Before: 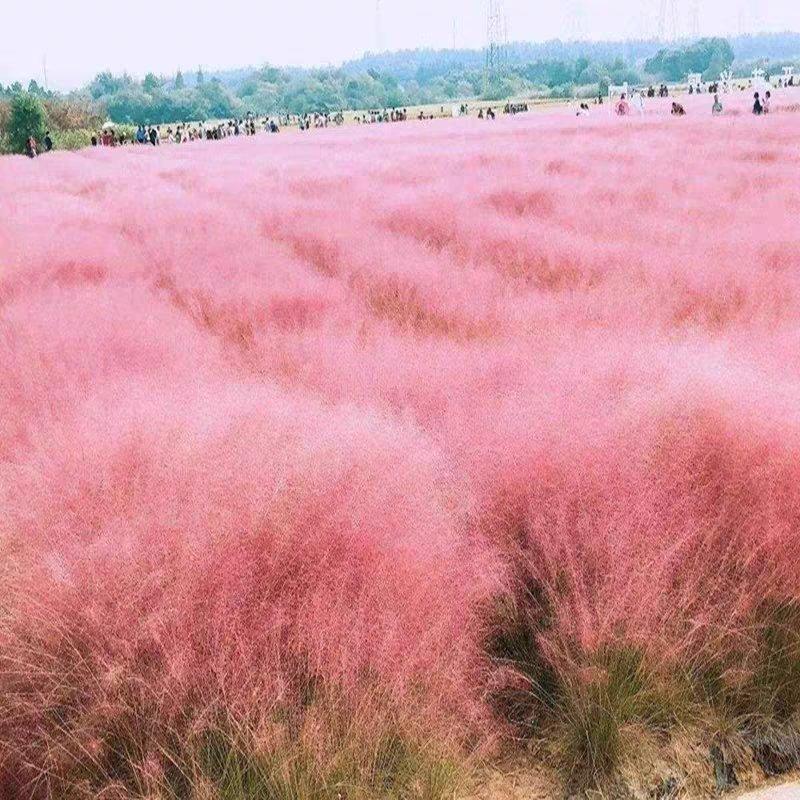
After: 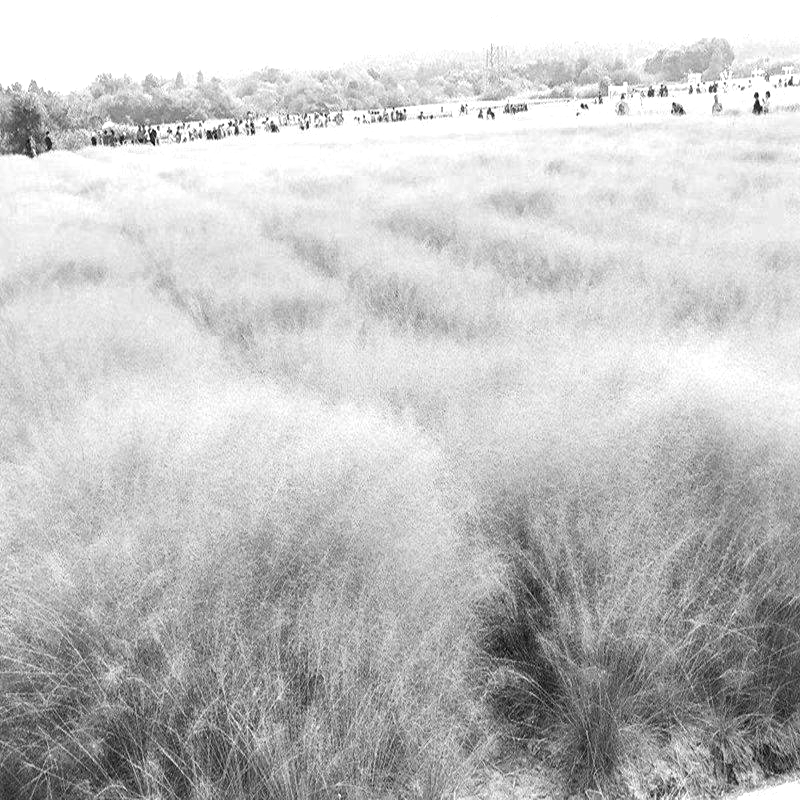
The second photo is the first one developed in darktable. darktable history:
monochrome: on, module defaults
exposure: exposure 0.669 EV, compensate highlight preservation false
